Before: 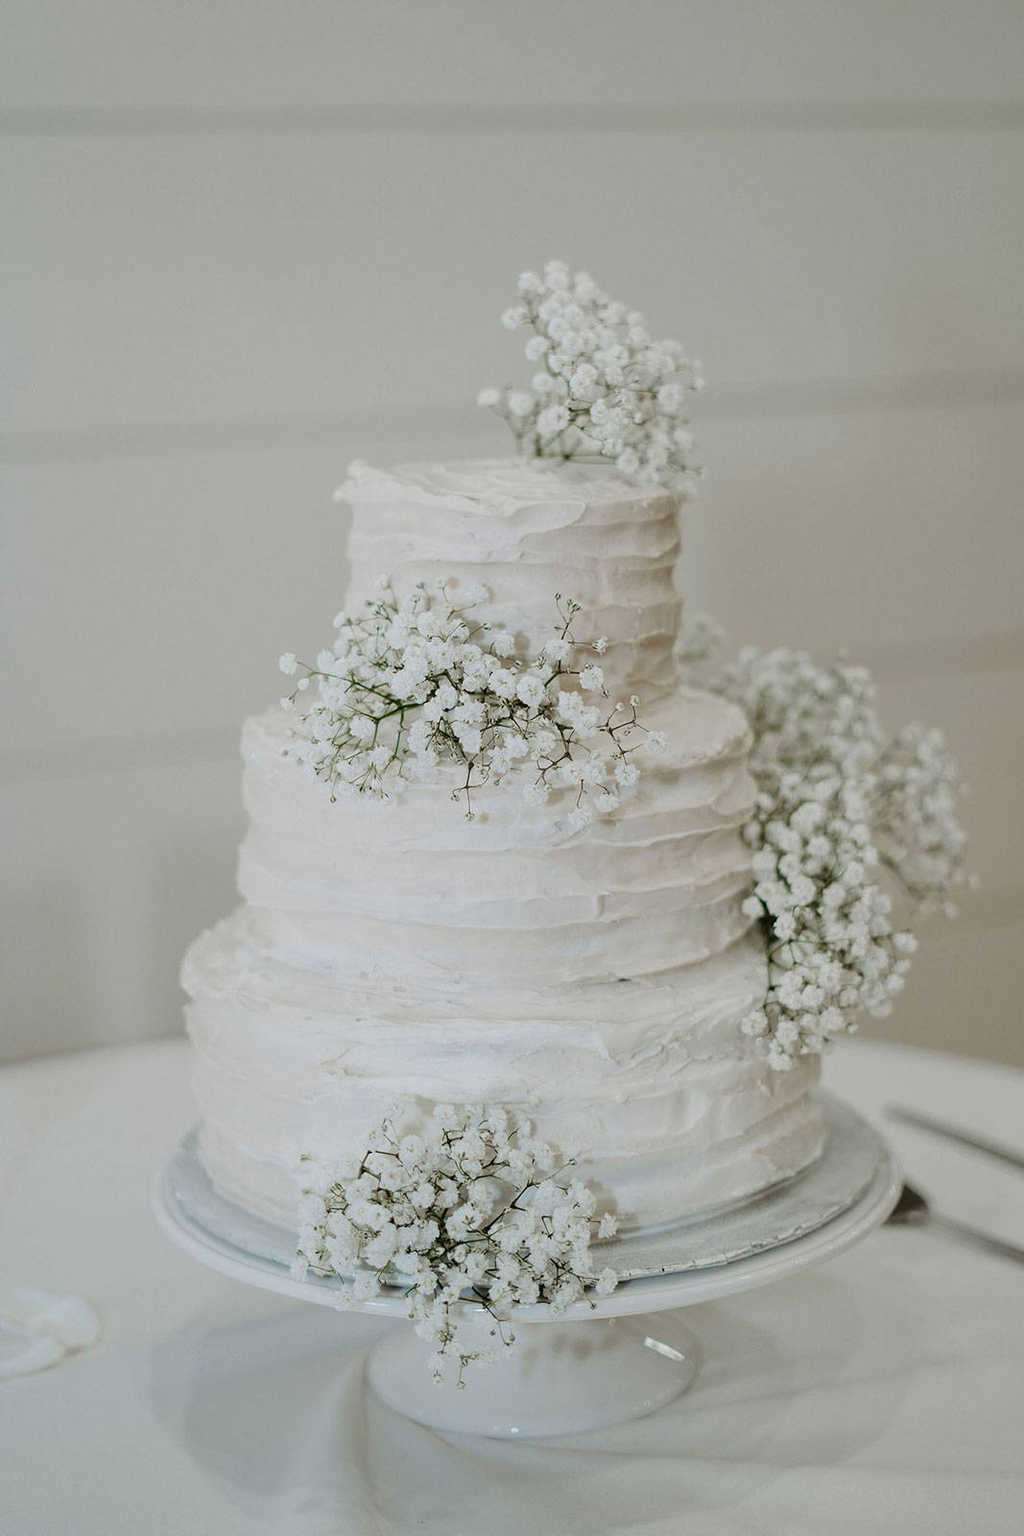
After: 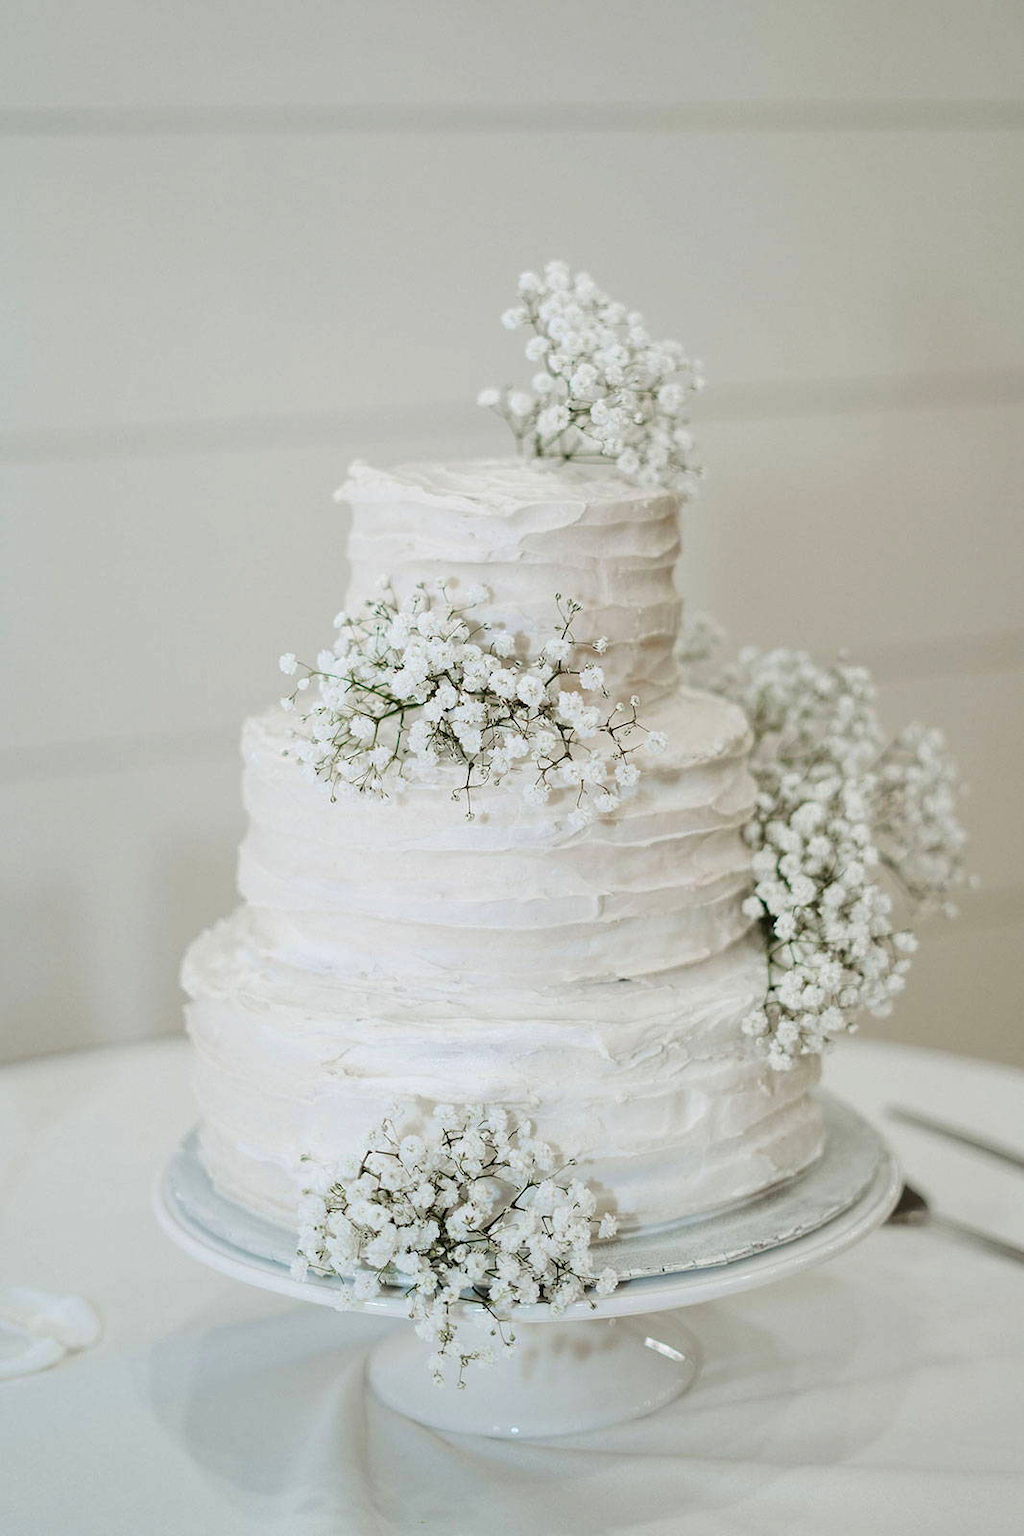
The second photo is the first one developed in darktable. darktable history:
exposure: black level correction 0, exposure 0.397 EV, compensate highlight preservation false
